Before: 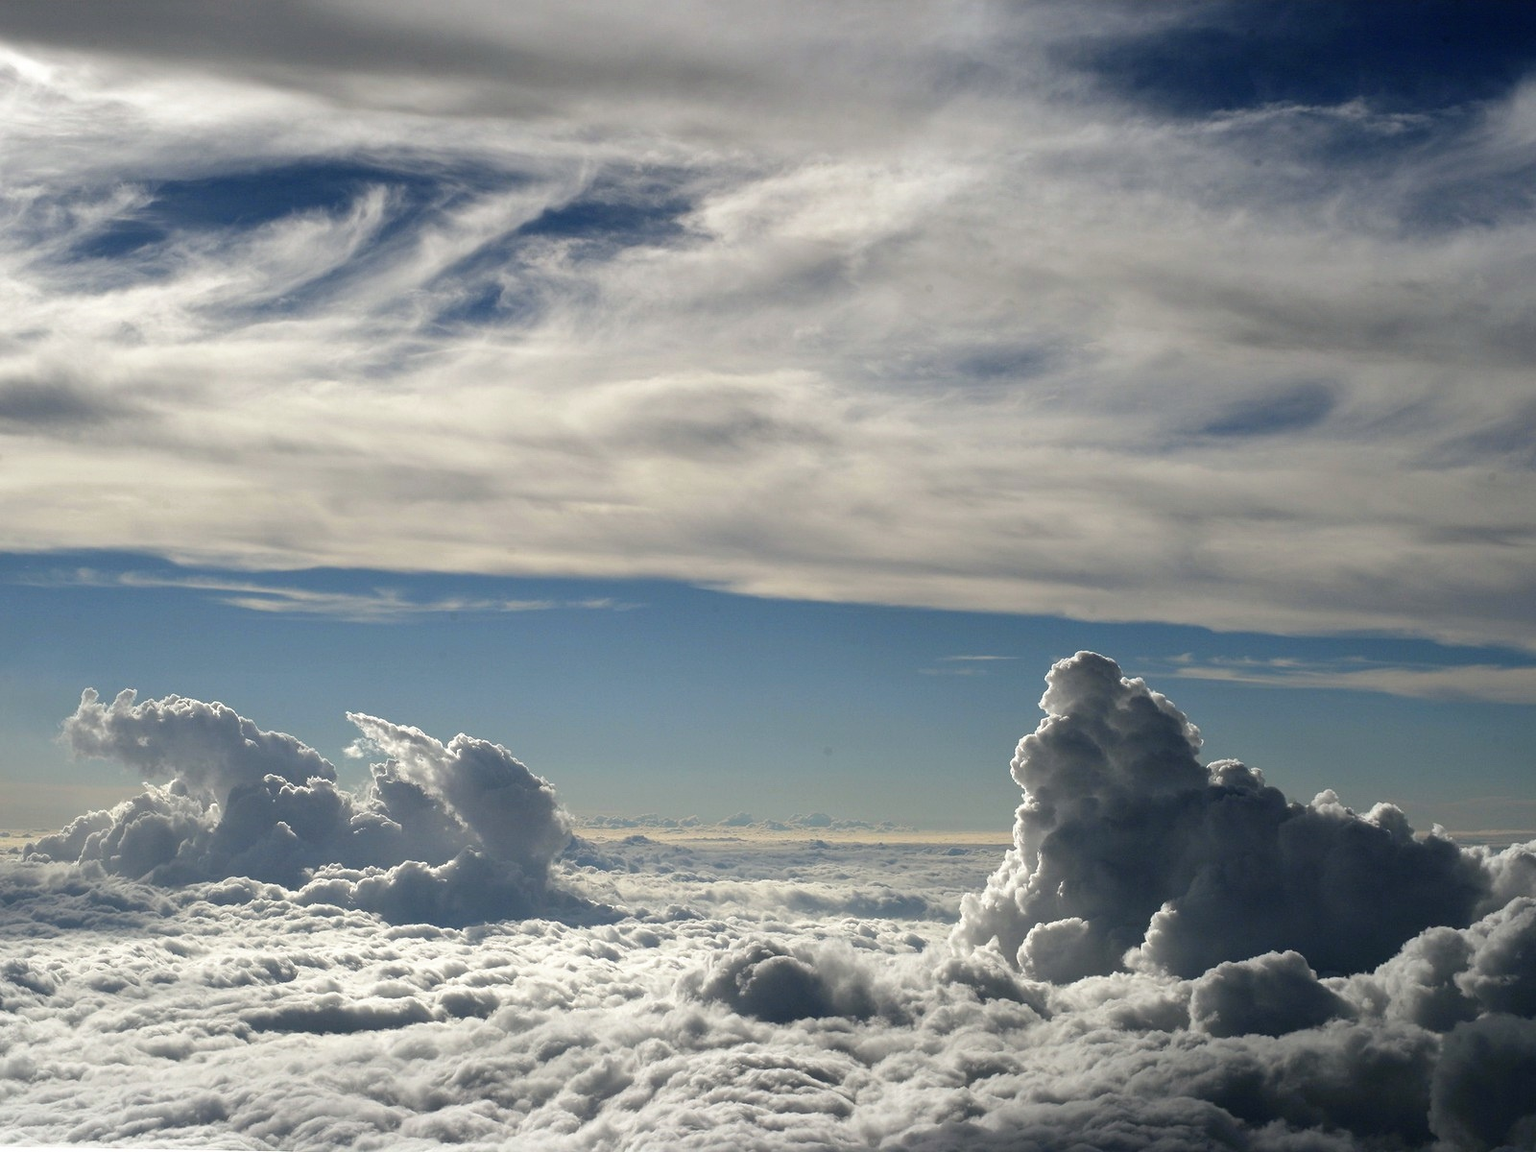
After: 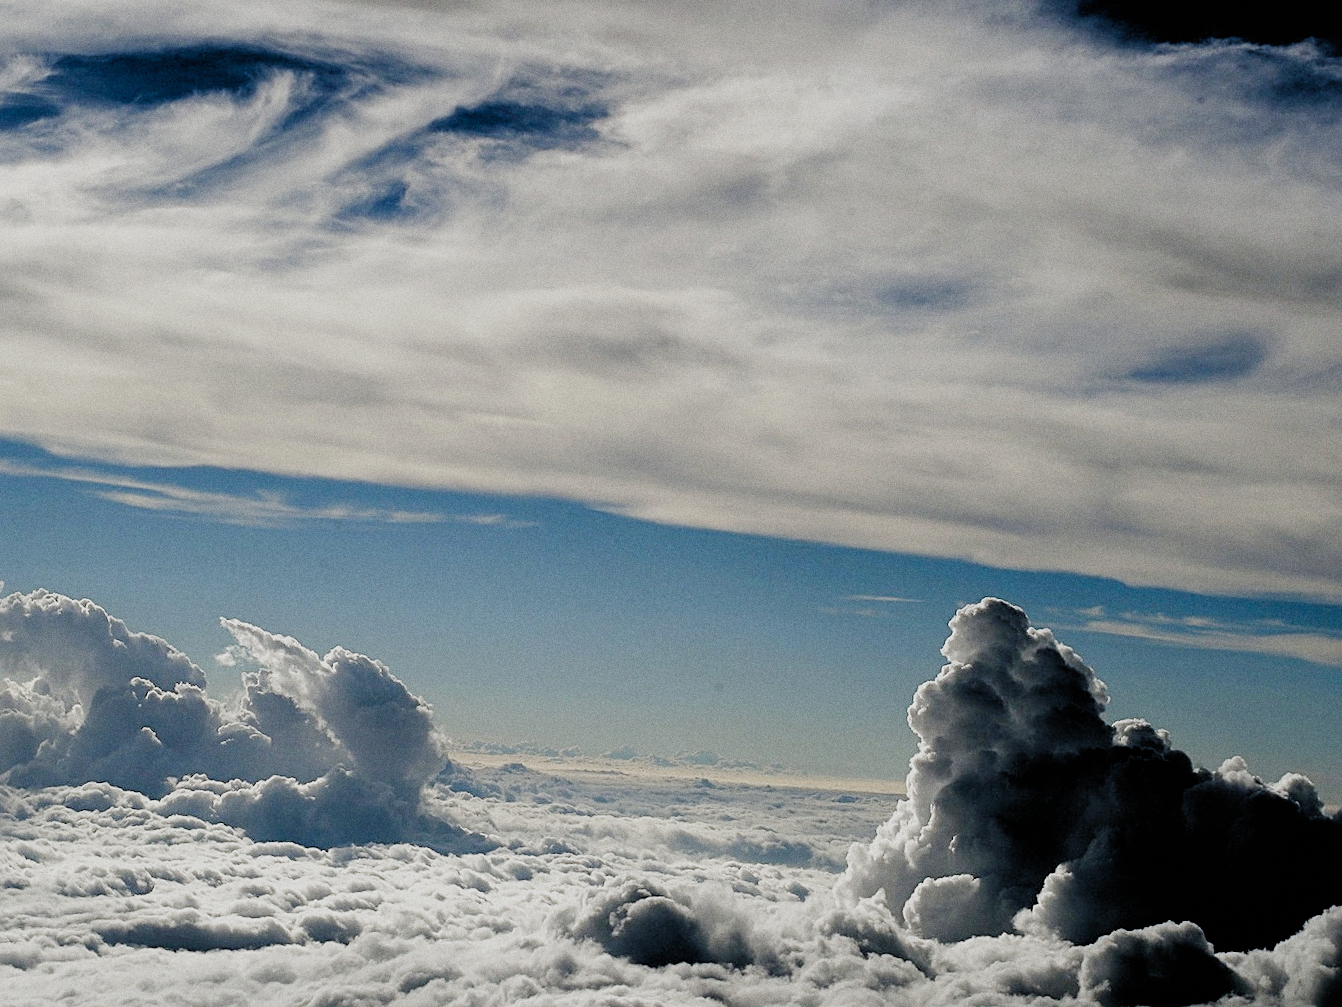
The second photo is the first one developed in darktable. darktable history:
grain: on, module defaults
filmic rgb: black relative exposure -2.85 EV, white relative exposure 4.56 EV, hardness 1.77, contrast 1.25, preserve chrominance no, color science v5 (2021)
crop and rotate: angle -3.27°, left 5.211%, top 5.211%, right 4.607%, bottom 4.607%
sharpen: on, module defaults
